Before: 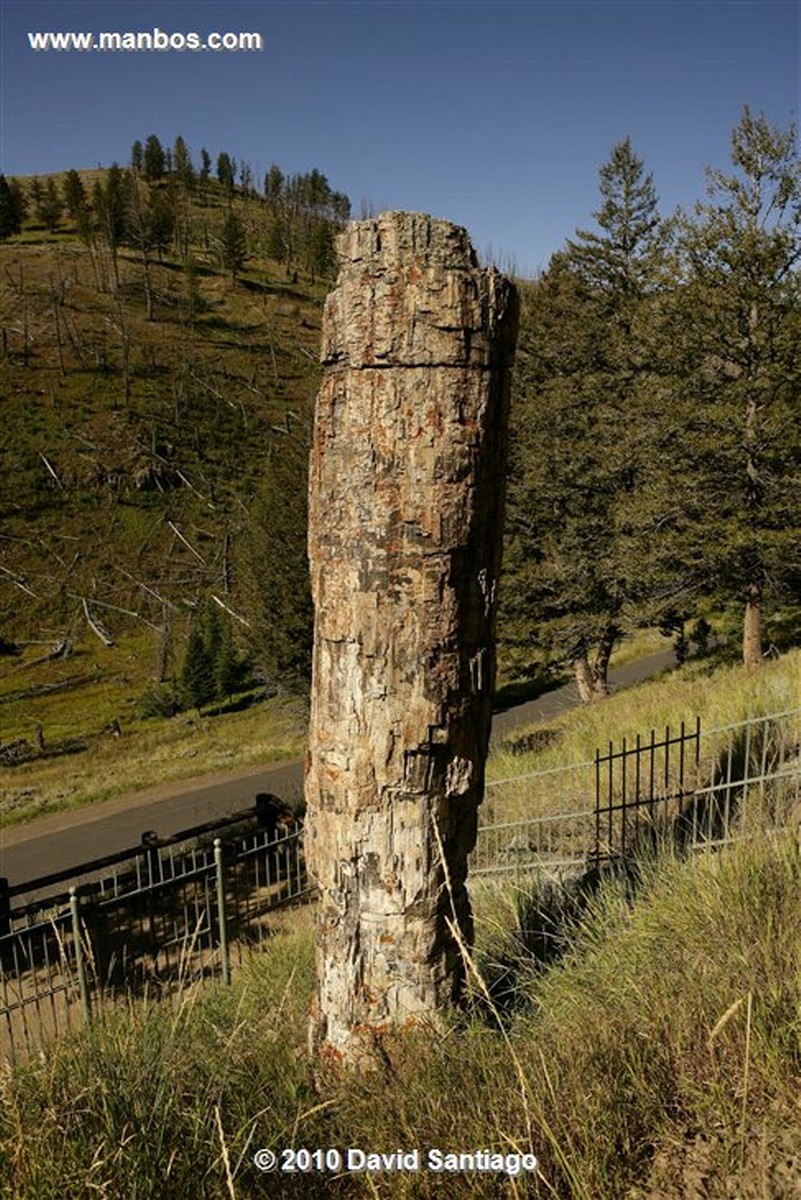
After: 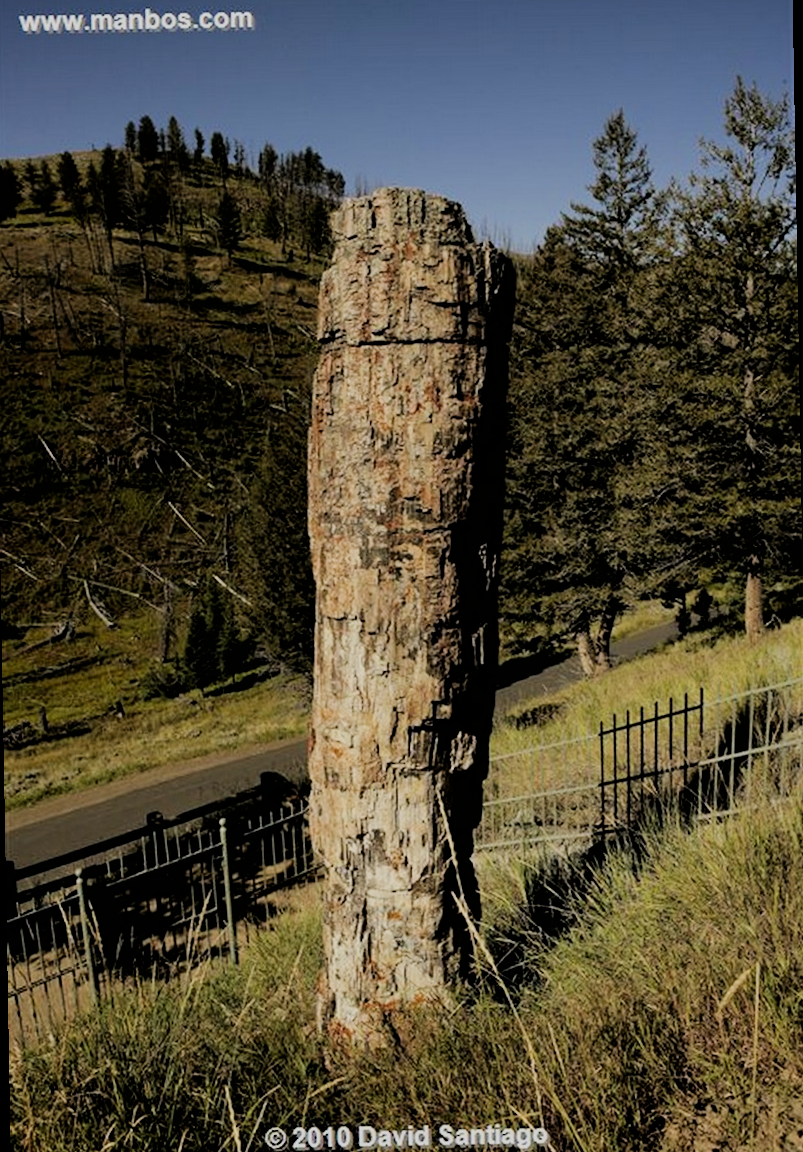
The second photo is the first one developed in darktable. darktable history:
rotate and perspective: rotation -1°, crop left 0.011, crop right 0.989, crop top 0.025, crop bottom 0.975
filmic rgb: black relative exposure -4.14 EV, white relative exposure 5.1 EV, hardness 2.11, contrast 1.165
